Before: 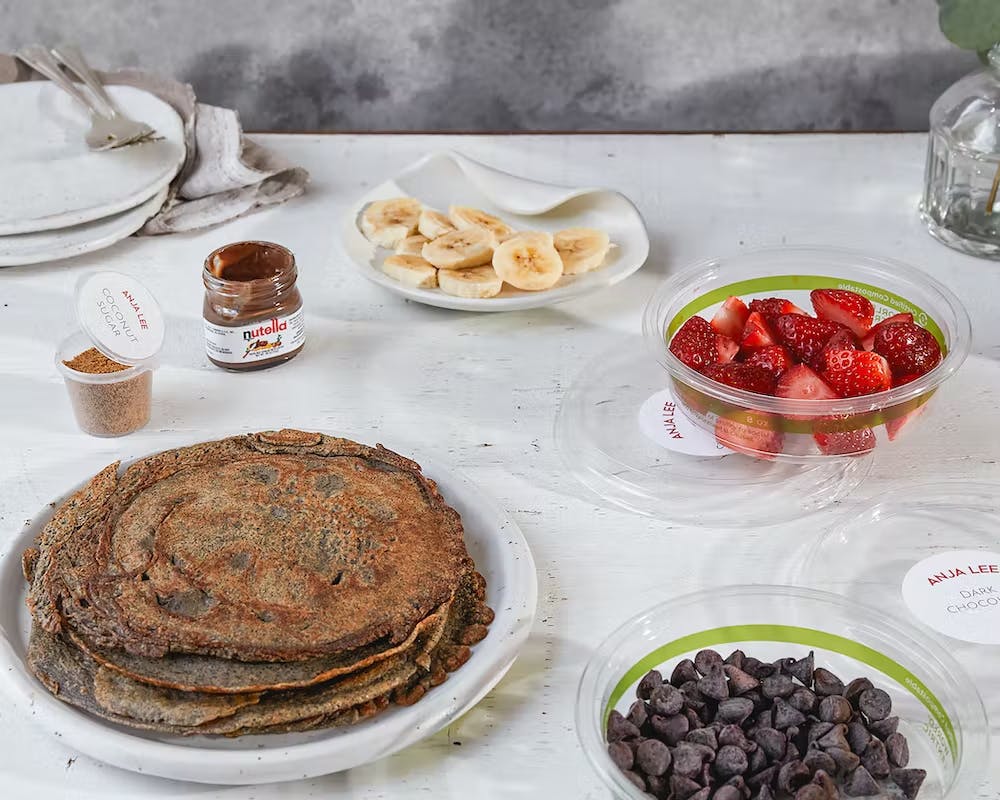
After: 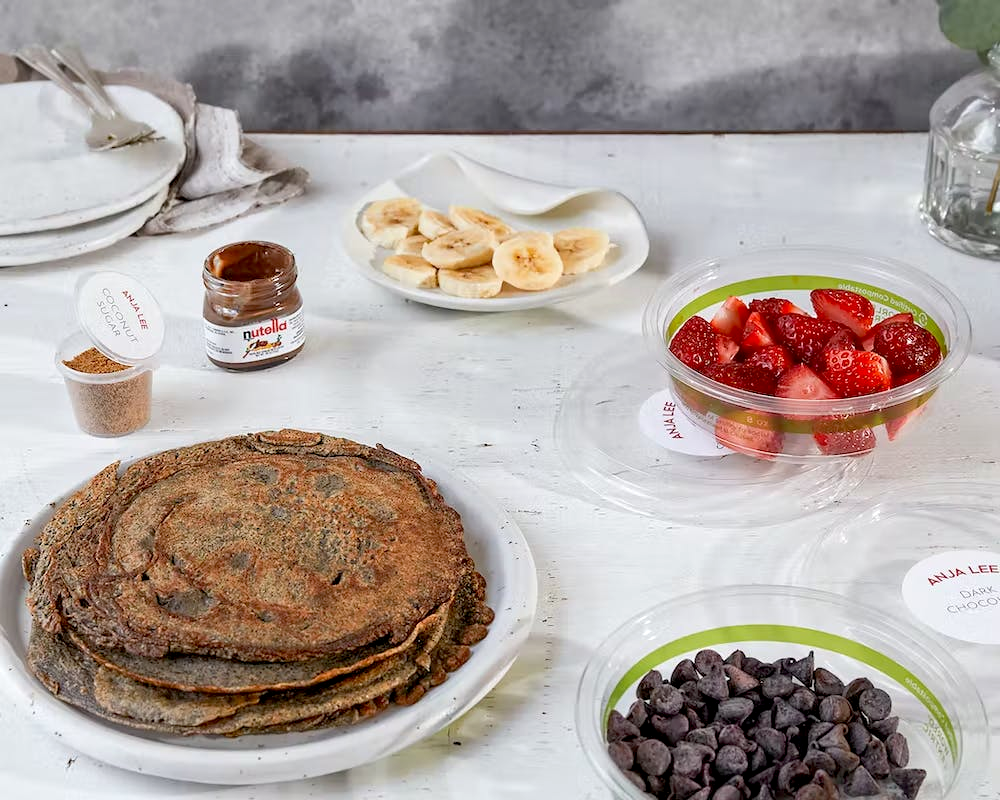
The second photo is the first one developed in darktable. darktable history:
exposure: black level correction 0.01, exposure 0.113 EV, compensate exposure bias true, compensate highlight preservation false
